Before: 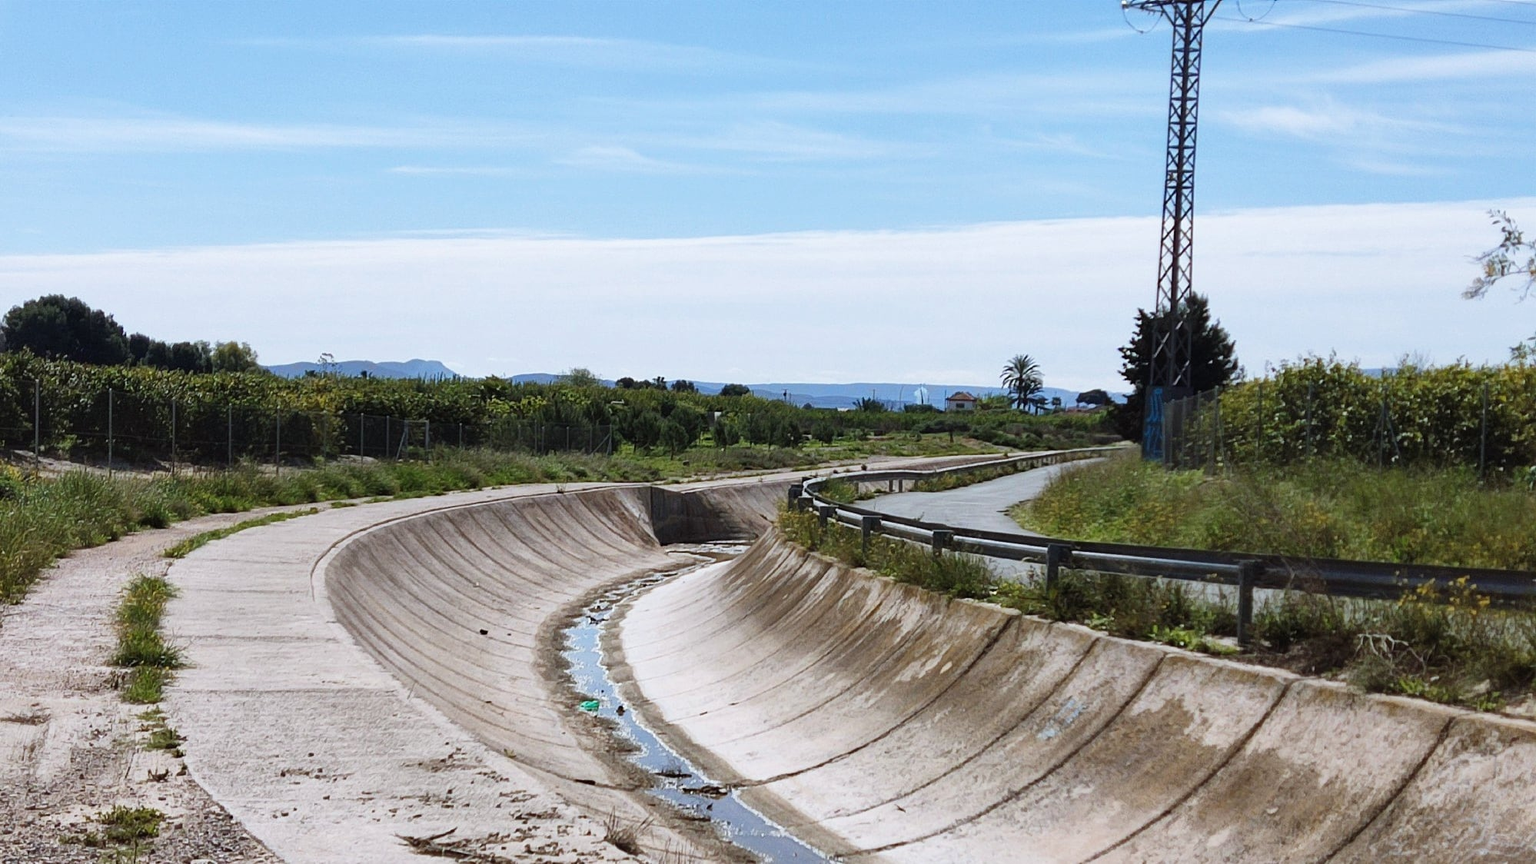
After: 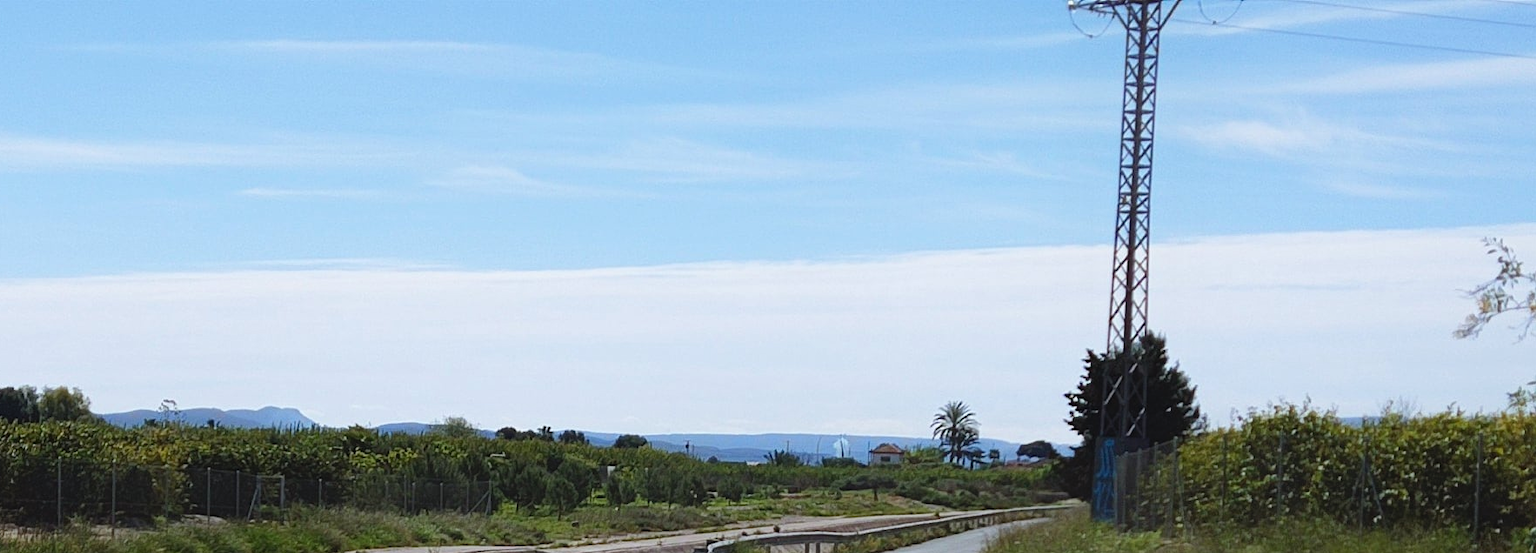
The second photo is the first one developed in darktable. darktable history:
contrast equalizer: octaves 7, y [[0.439, 0.44, 0.442, 0.457, 0.493, 0.498], [0.5 ×6], [0.5 ×6], [0 ×6], [0 ×6]]
crop and rotate: left 11.606%, bottom 43.333%
